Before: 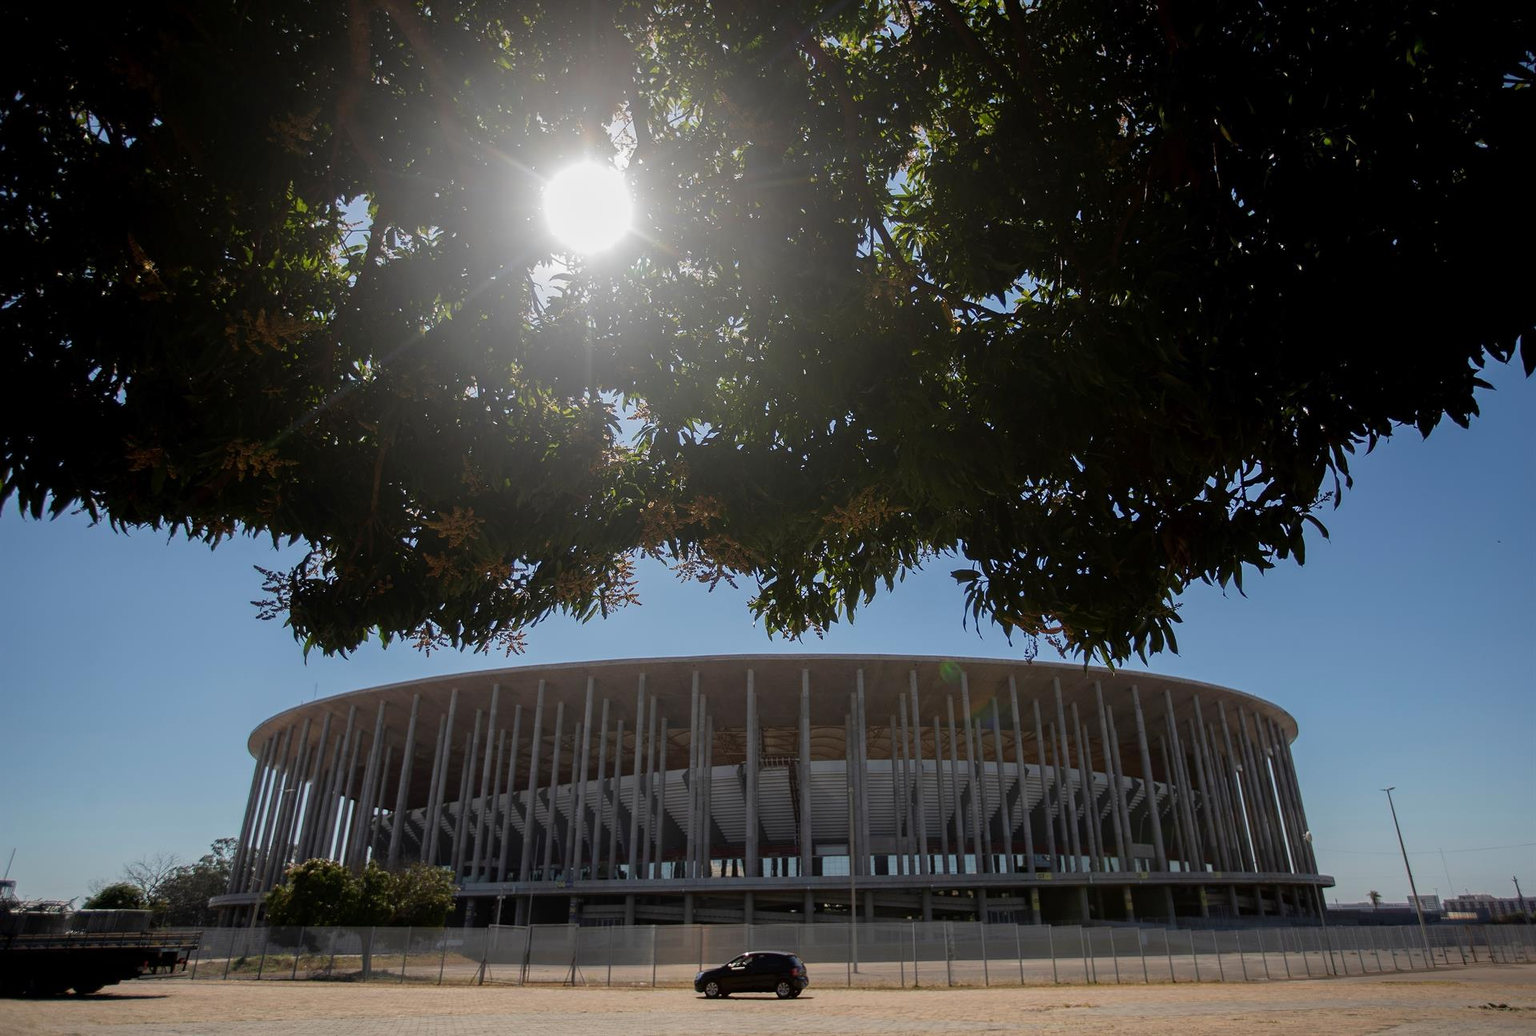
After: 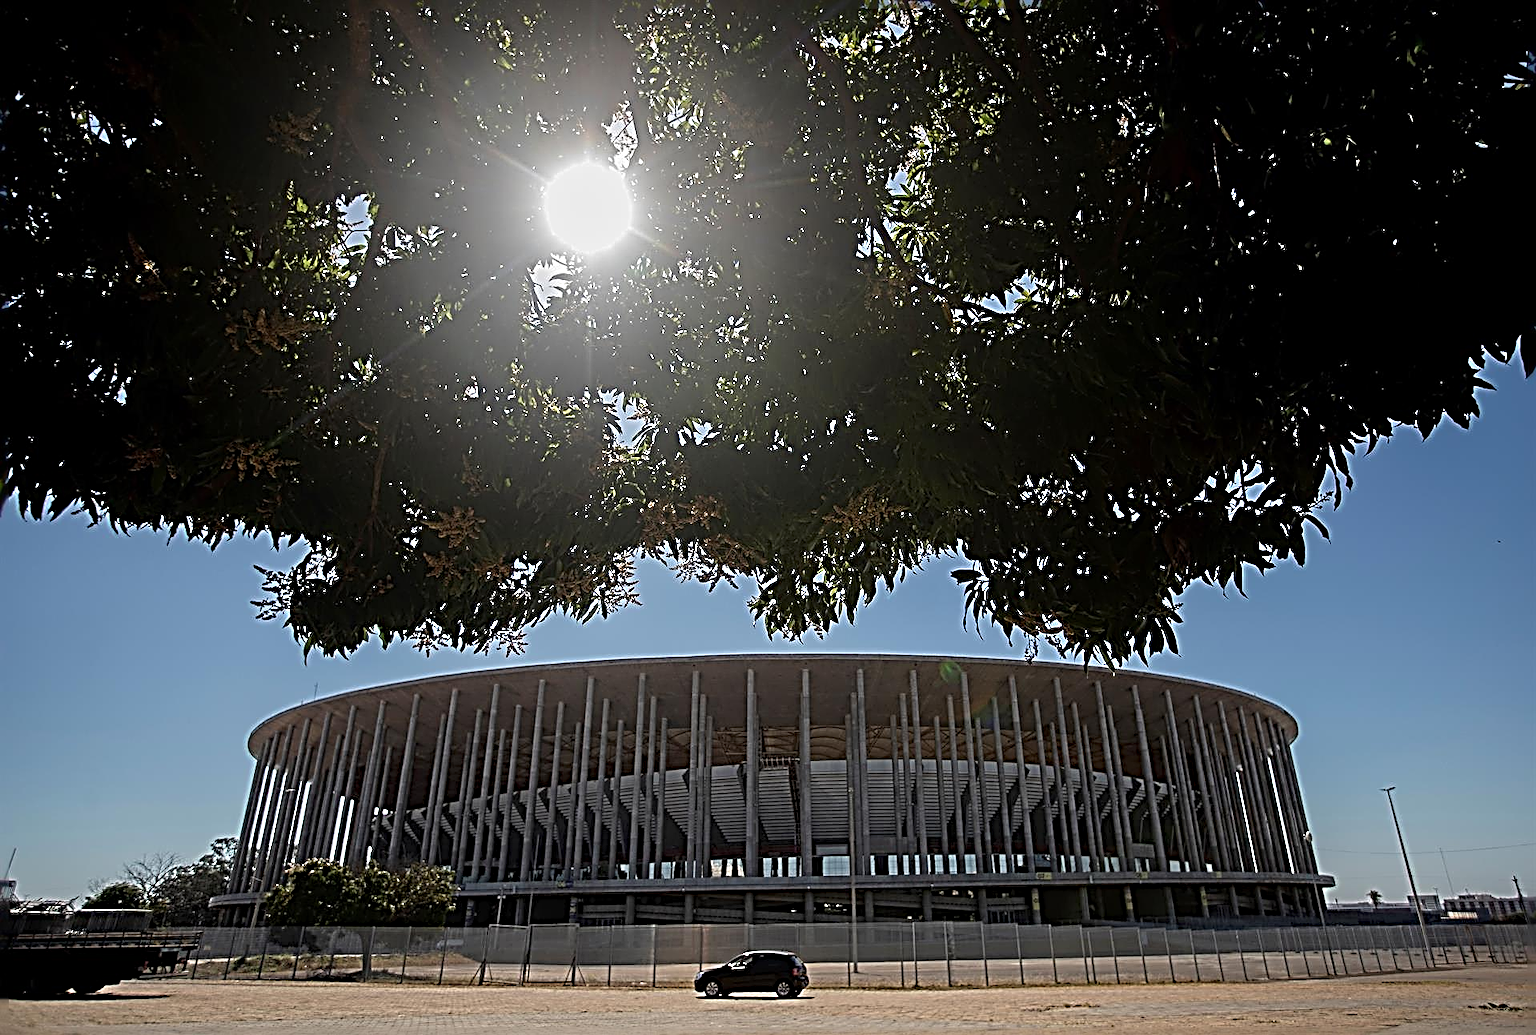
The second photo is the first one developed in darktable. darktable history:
sharpen: radius 4.053, amount 1.986
